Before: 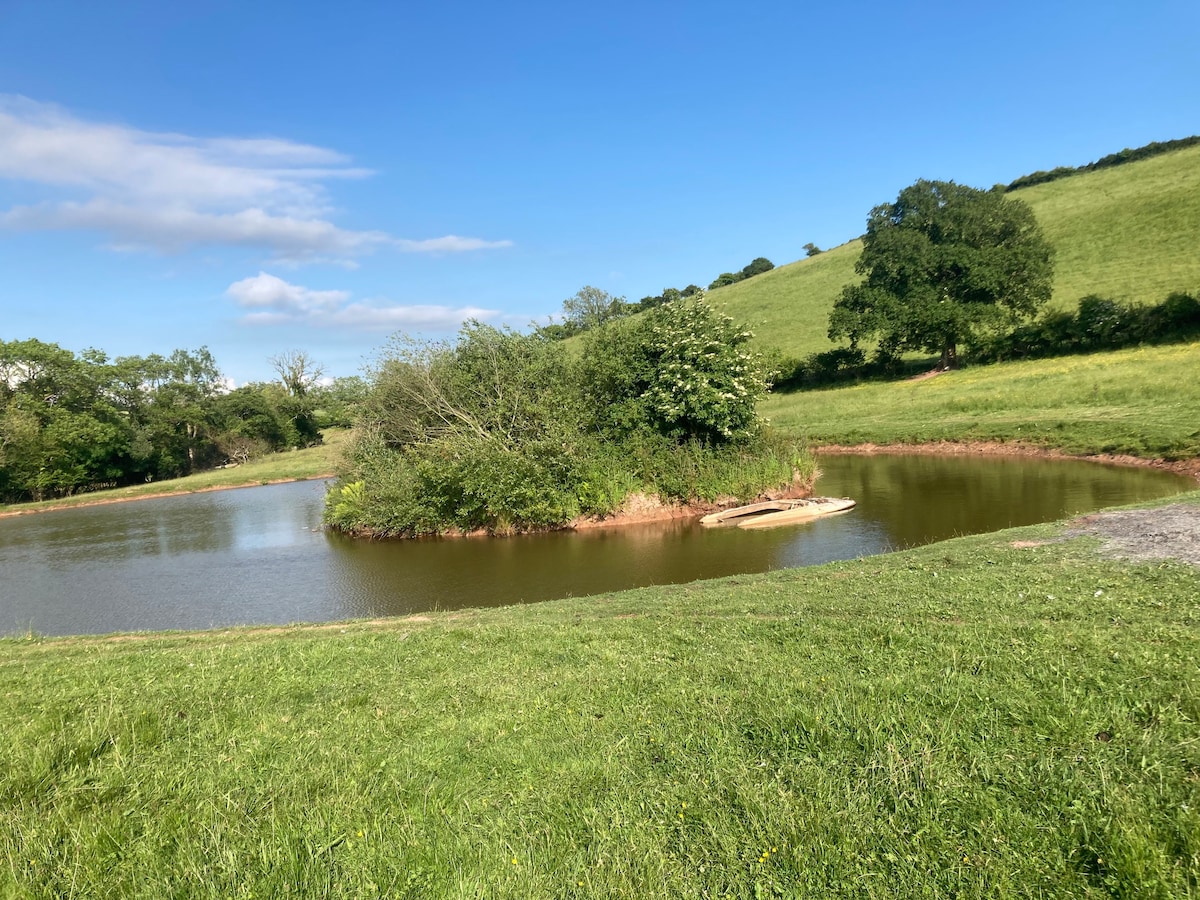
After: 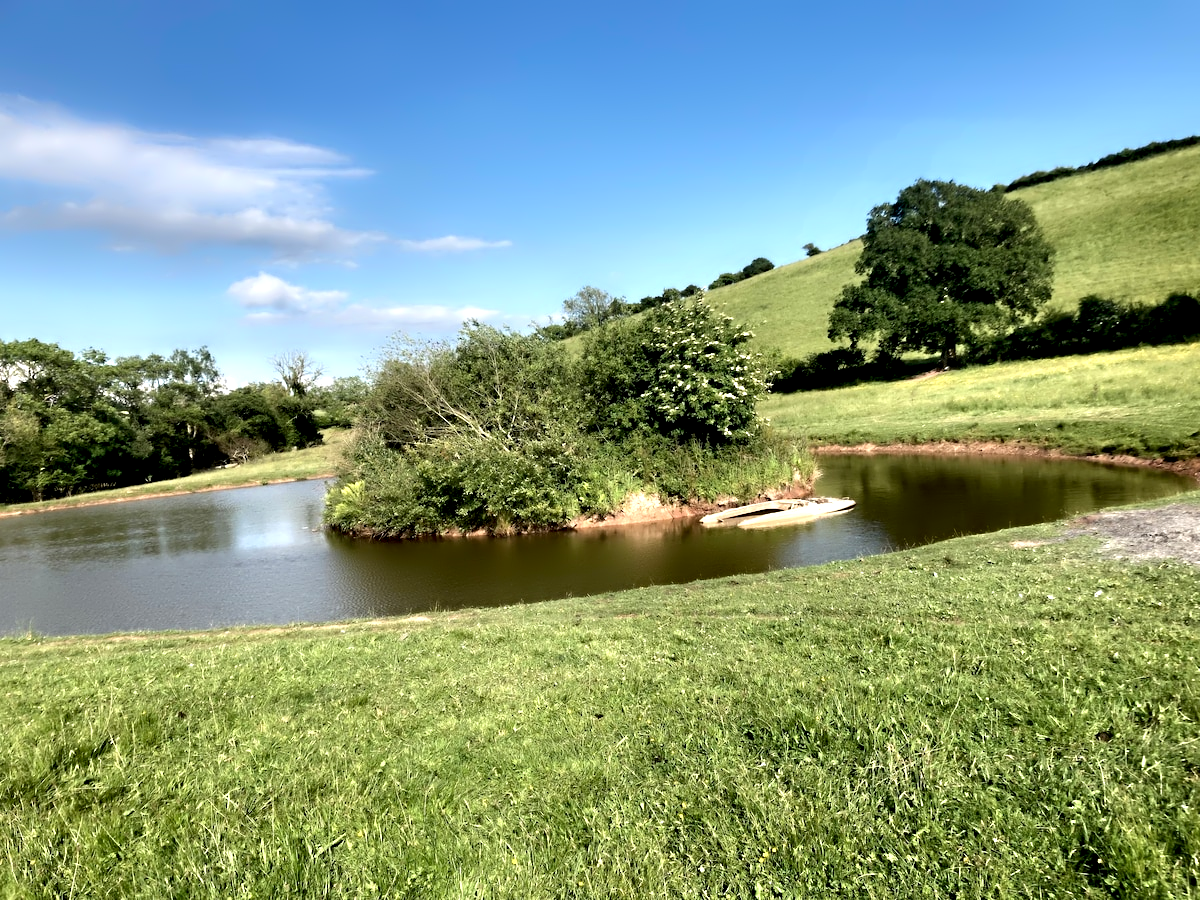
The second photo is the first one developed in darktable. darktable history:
color zones: curves: ch0 [(0.25, 0.5) (0.463, 0.627) (0.484, 0.637) (0.75, 0.5)]
contrast equalizer: y [[0.783, 0.666, 0.575, 0.77, 0.556, 0.501], [0.5 ×6], [0.5 ×6], [0, 0.02, 0.272, 0.399, 0.062, 0], [0 ×6]]
